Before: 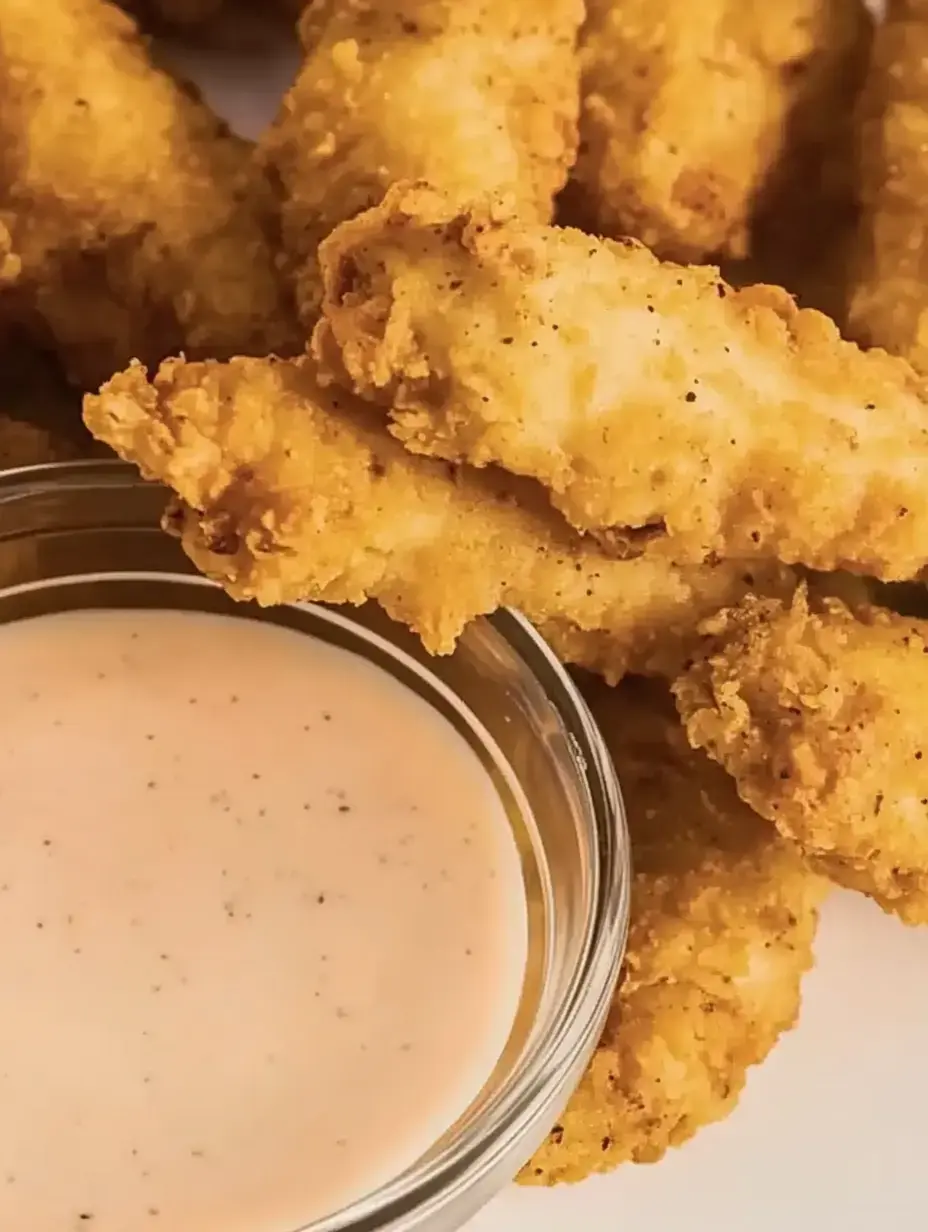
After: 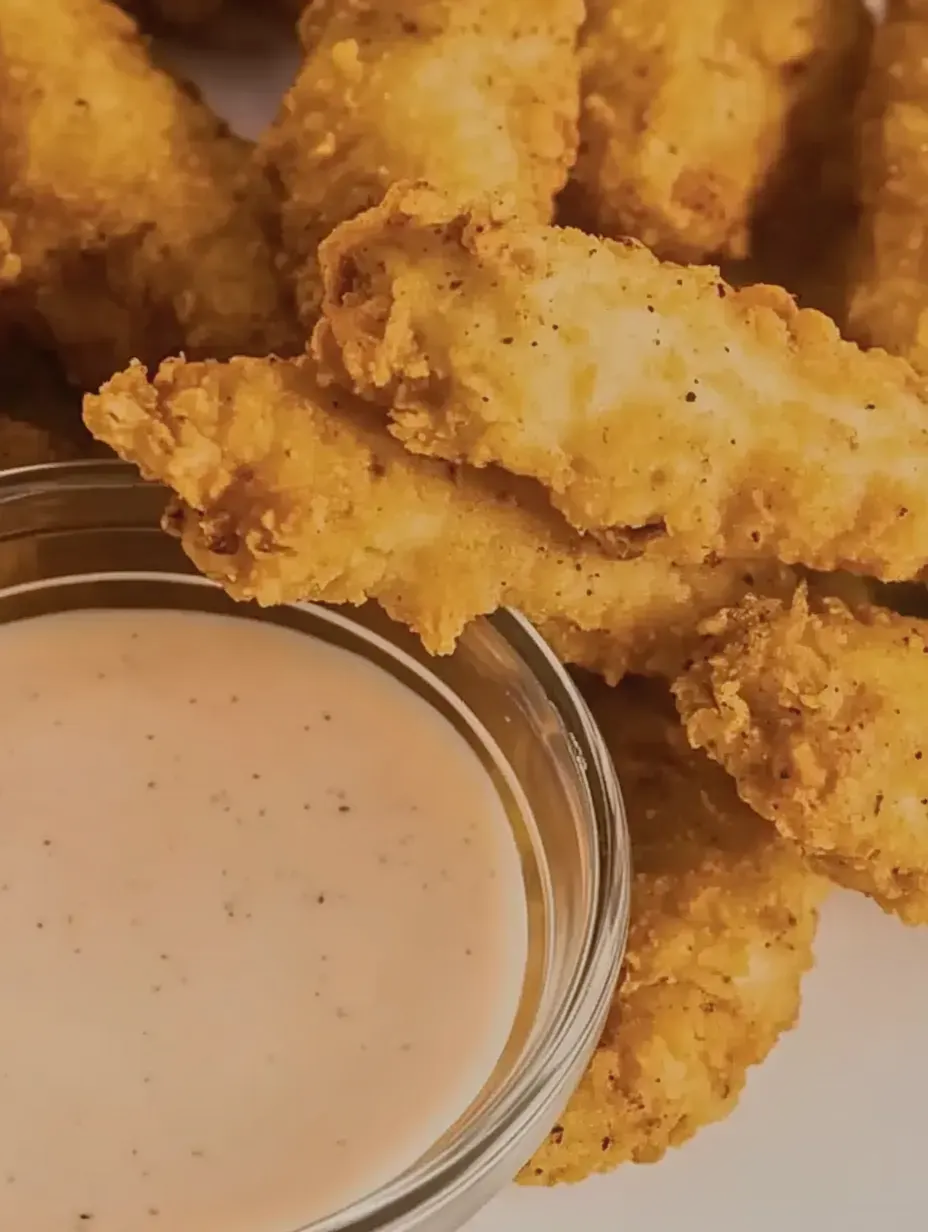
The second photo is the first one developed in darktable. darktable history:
tone equalizer: -8 EV -0.002 EV, -7 EV 0.005 EV, -6 EV -0.044 EV, -5 EV 0.012 EV, -4 EV -0.023 EV, -3 EV 0.004 EV, -2 EV -0.049 EV, -1 EV -0.293 EV, +0 EV -0.584 EV
contrast equalizer: octaves 7, y [[0.6 ×6], [0.55 ×6], [0 ×6], [0 ×6], [0 ×6]], mix -0.213
